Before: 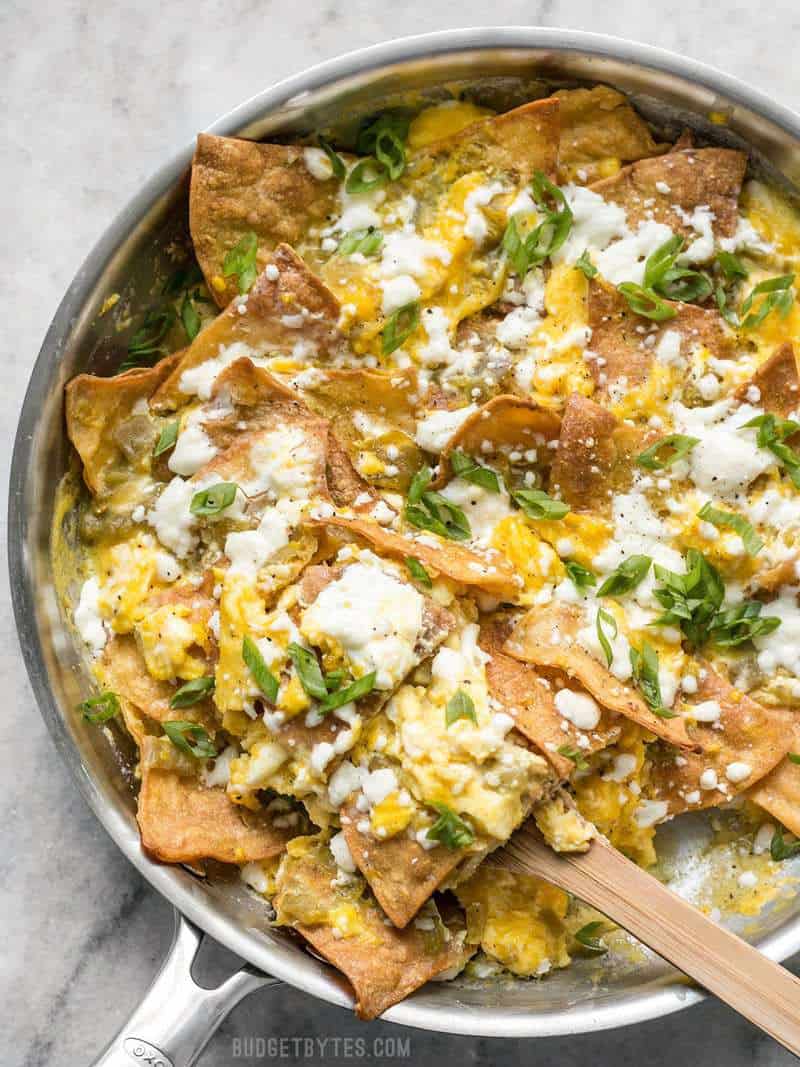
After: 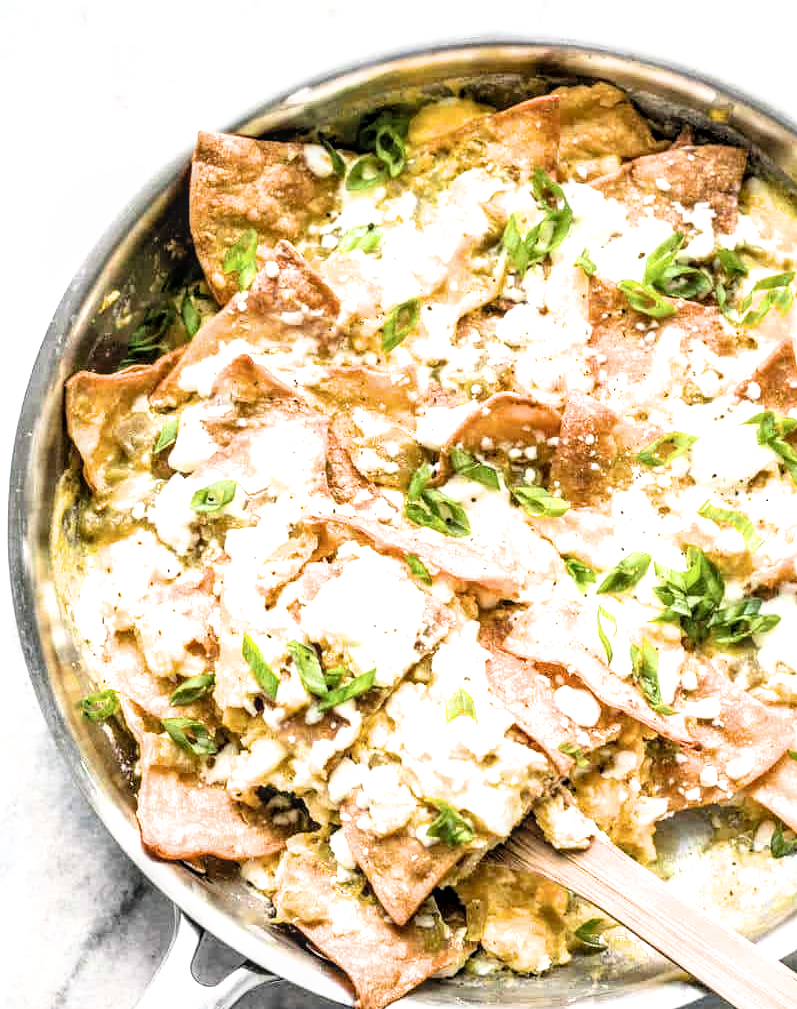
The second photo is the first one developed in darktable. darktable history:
crop: top 0.323%, right 0.26%, bottom 5.084%
filmic rgb: middle gray luminance 8.66%, black relative exposure -6.32 EV, white relative exposure 2.72 EV, target black luminance 0%, hardness 4.74, latitude 73.66%, contrast 1.34, shadows ↔ highlights balance 9.85%
exposure: black level correction 0, exposure 1.001 EV, compensate highlight preservation false
local contrast: on, module defaults
